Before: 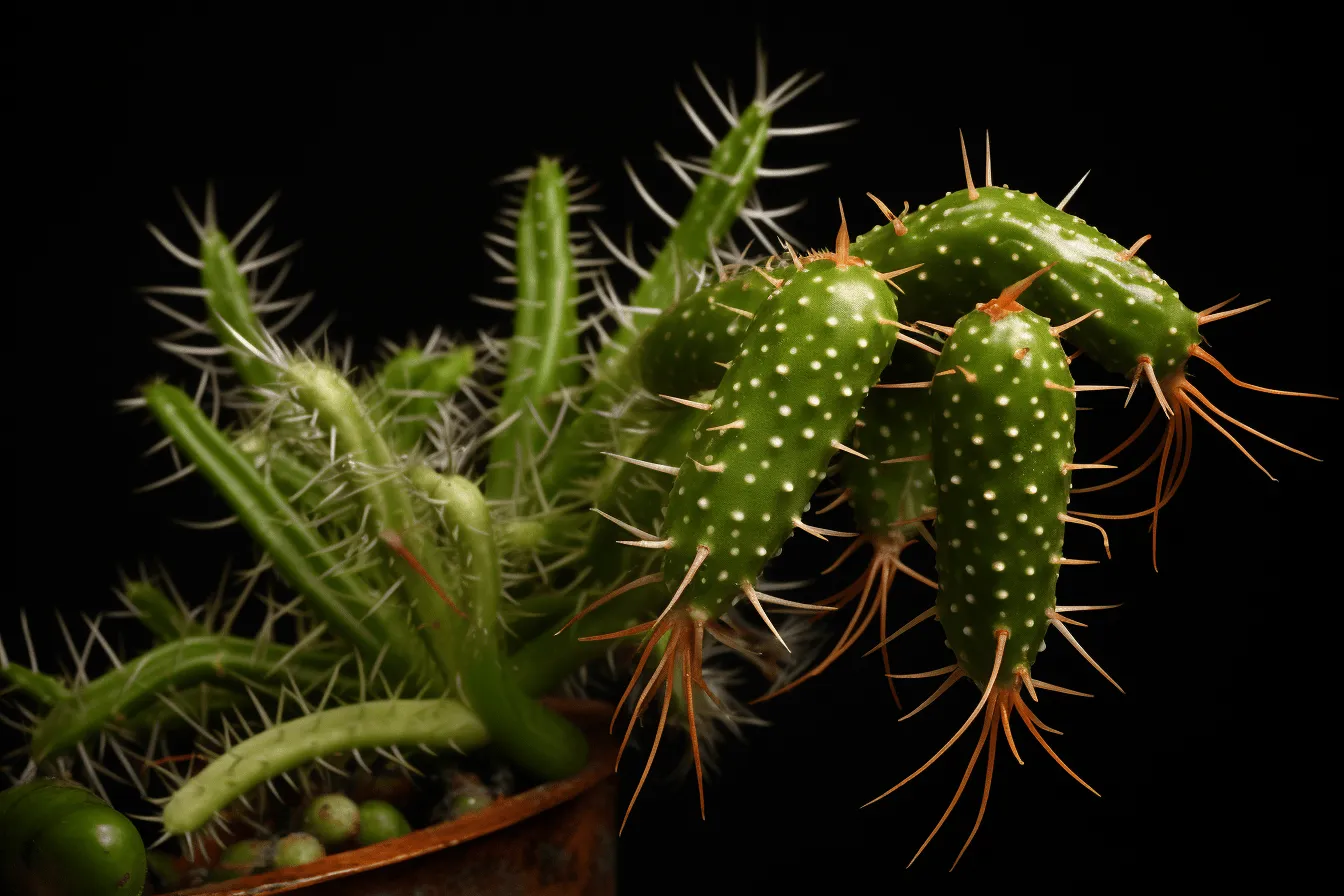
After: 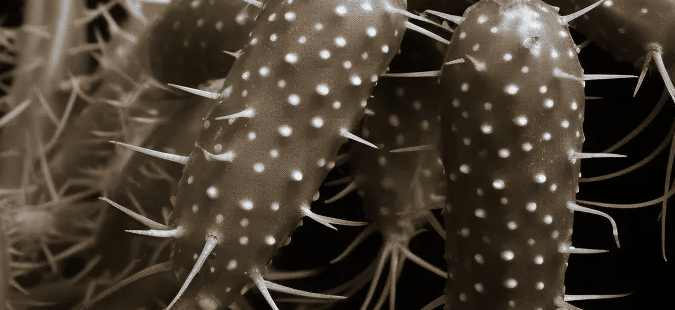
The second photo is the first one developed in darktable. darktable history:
white balance: red 1, blue 1
monochrome: a 30.25, b 92.03
split-toning: shadows › hue 37.98°, highlights › hue 185.58°, balance -55.261
contrast brightness saturation: contrast 0.08, saturation 0.2
crop: left 36.607%, top 34.735%, right 13.146%, bottom 30.611%
